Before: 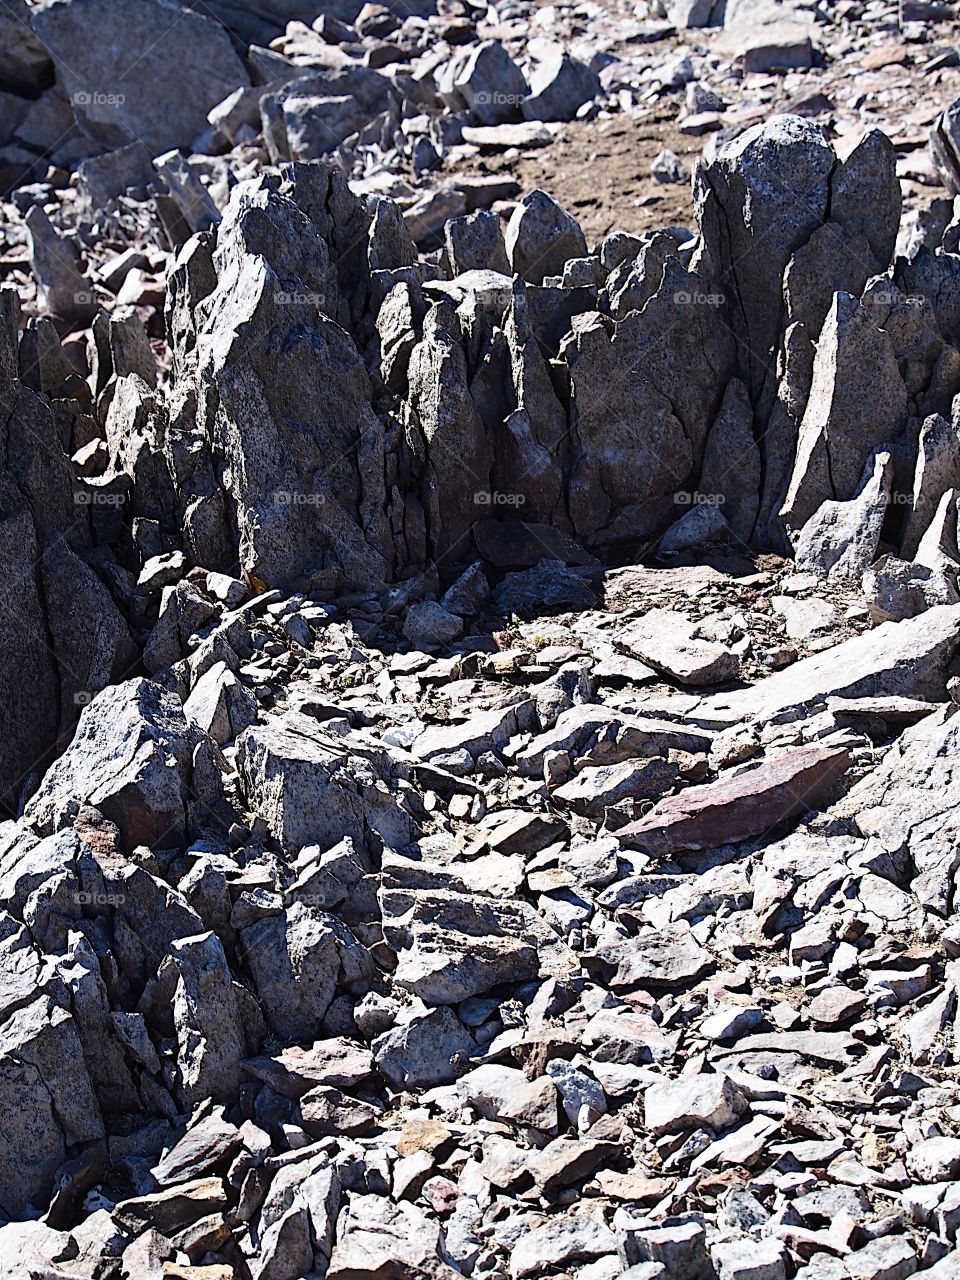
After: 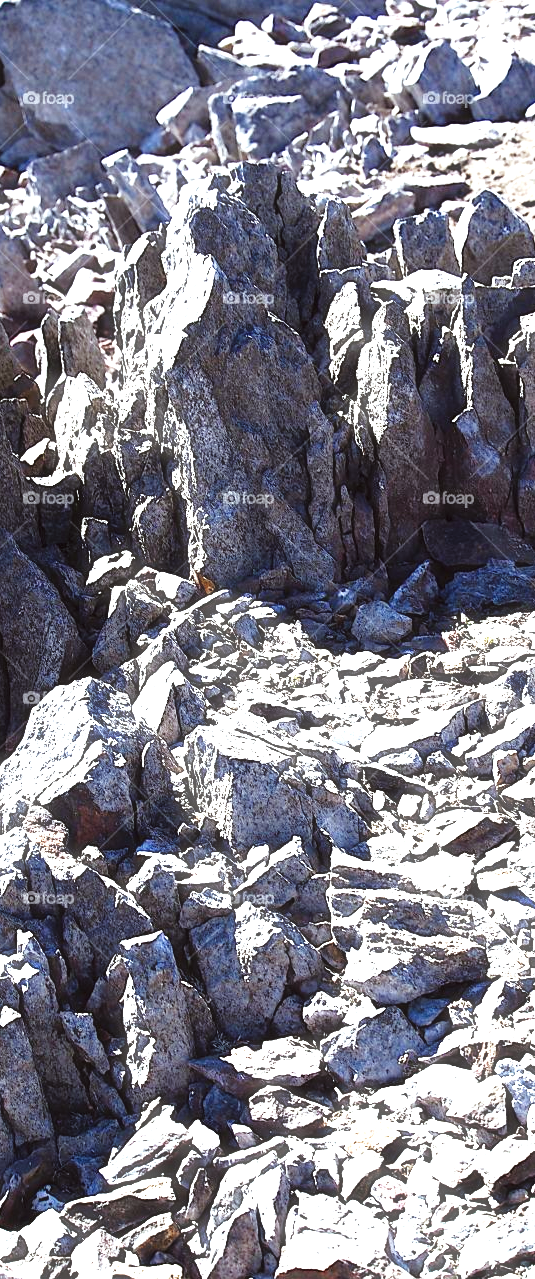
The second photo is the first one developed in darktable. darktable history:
crop: left 5.355%, right 38.827%
tone equalizer: -8 EV -0.001 EV, -7 EV 0.001 EV, -6 EV -0.004 EV, -5 EV -0.01 EV, -4 EV -0.078 EV, -3 EV -0.216 EV, -2 EV -0.238 EV, -1 EV 0.095 EV, +0 EV 0.308 EV, edges refinement/feathering 500, mask exposure compensation -1.57 EV, preserve details no
haze removal: strength -0.049, adaptive false
exposure: black level correction 0, exposure 1.463 EV, compensate exposure bias true, compensate highlight preservation false
color correction: highlights a* -2.84, highlights b* -1.98, shadows a* 2.26, shadows b* 3.03
tone curve: curves: ch0 [(0, 0.011) (0.139, 0.106) (0.295, 0.271) (0.499, 0.523) (0.739, 0.782) (0.857, 0.879) (1, 0.967)]; ch1 [(0, 0) (0.272, 0.249) (0.39, 0.379) (0.469, 0.456) (0.495, 0.497) (0.524, 0.53) (0.588, 0.62) (0.725, 0.779) (1, 1)]; ch2 [(0, 0) (0.125, 0.089) (0.35, 0.317) (0.437, 0.42) (0.502, 0.499) (0.533, 0.553) (0.599, 0.638) (1, 1)], preserve colors none
